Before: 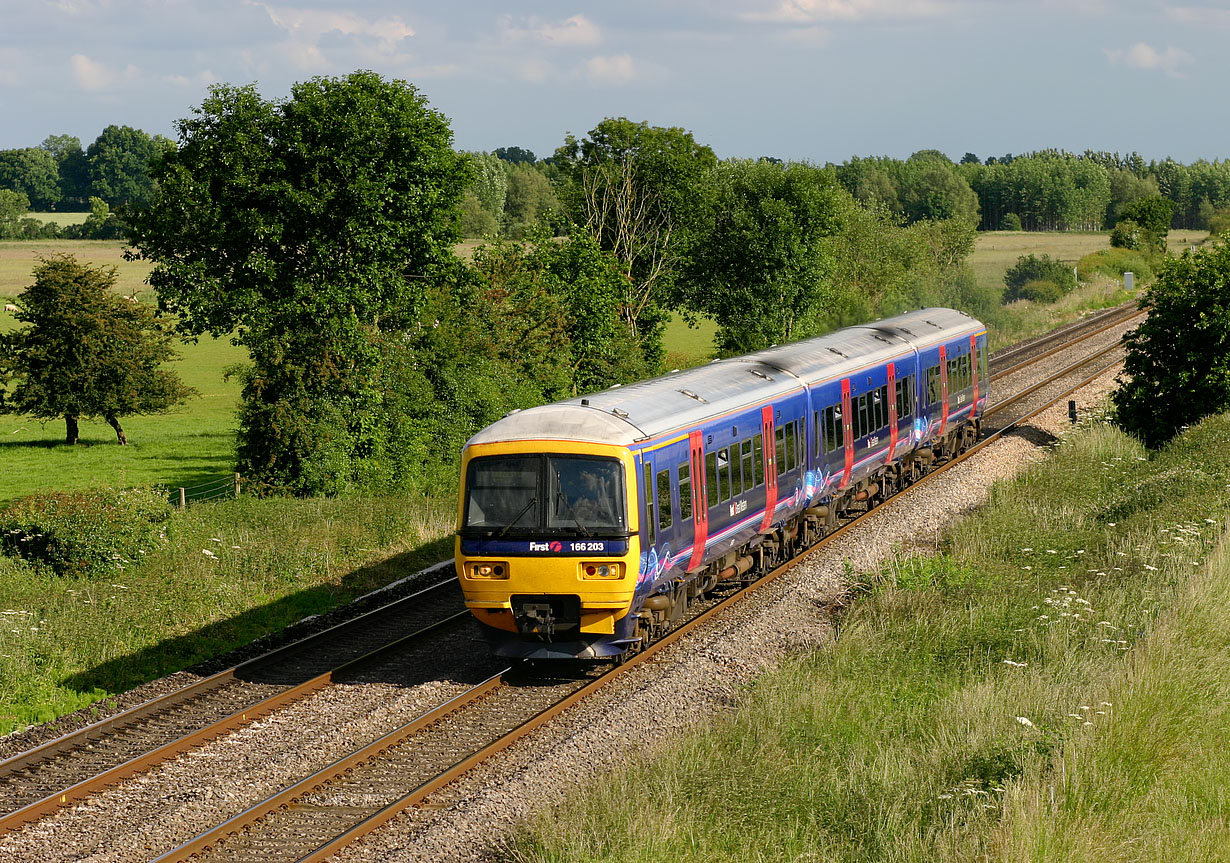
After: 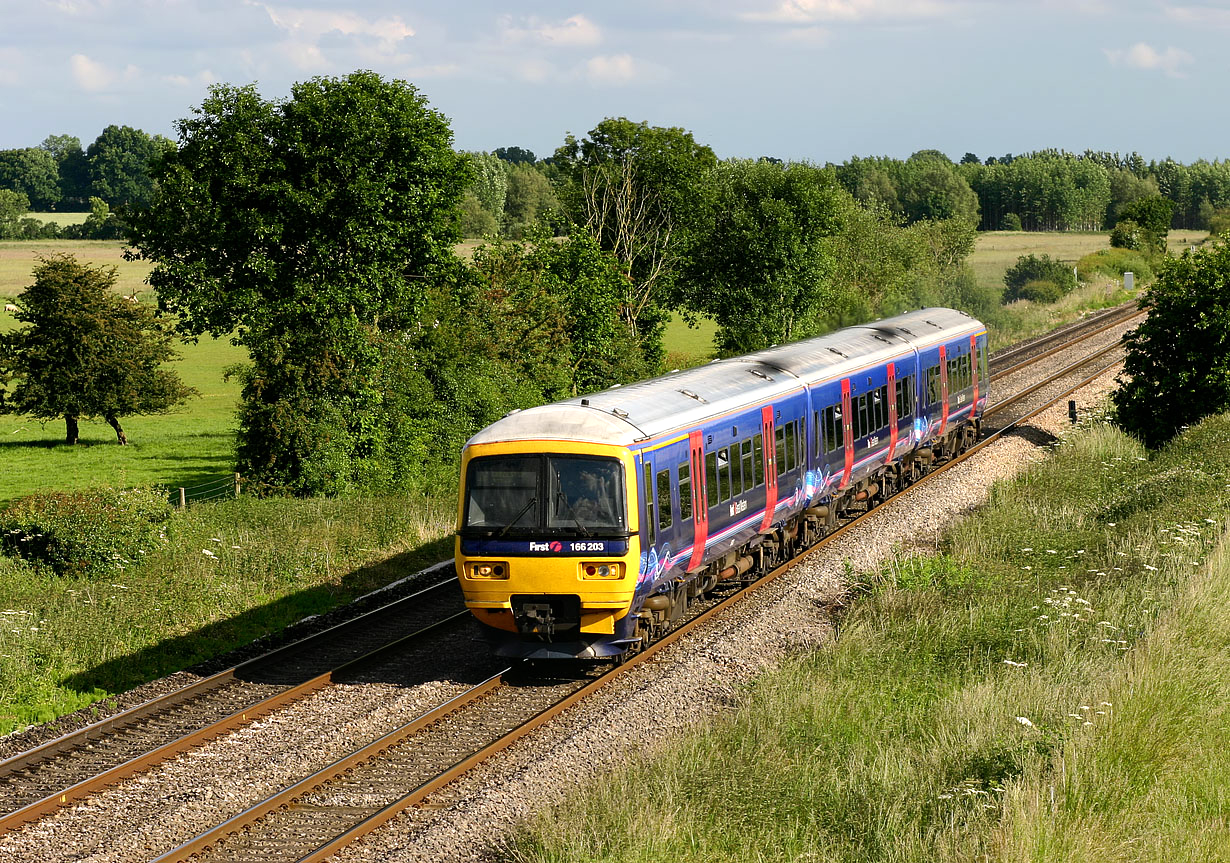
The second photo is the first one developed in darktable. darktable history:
tone equalizer: -8 EV -0.383 EV, -7 EV -0.359 EV, -6 EV -0.356 EV, -5 EV -0.233 EV, -3 EV 0.235 EV, -2 EV 0.331 EV, -1 EV 0.386 EV, +0 EV 0.394 EV, edges refinement/feathering 500, mask exposure compensation -1.57 EV, preserve details no
